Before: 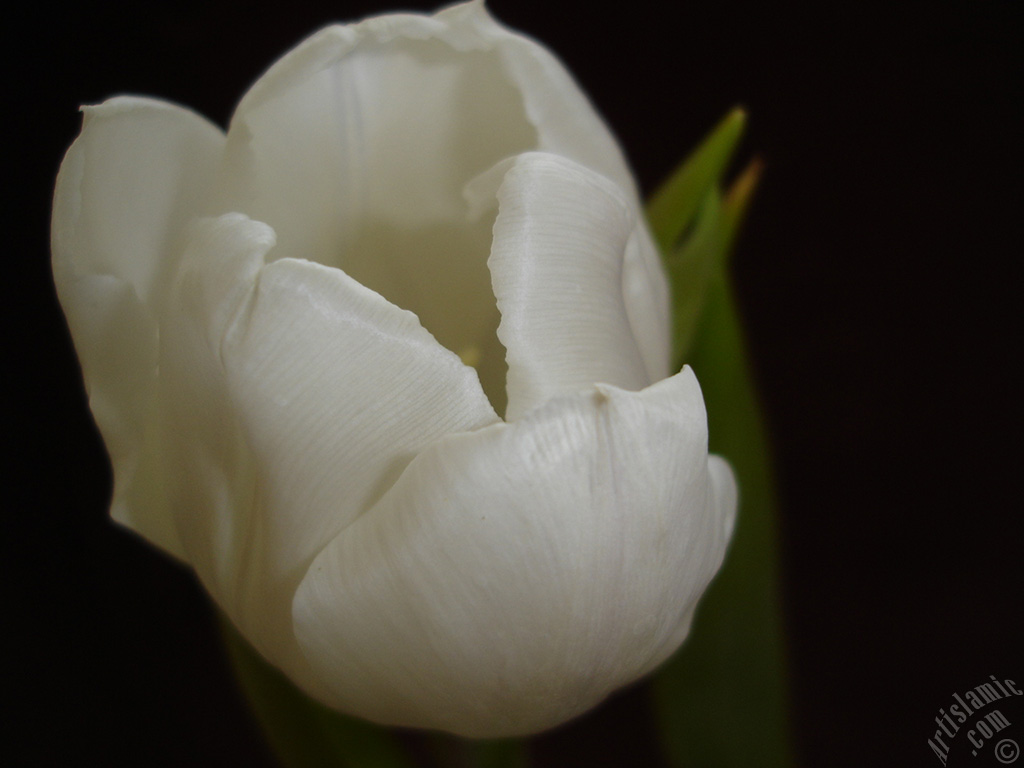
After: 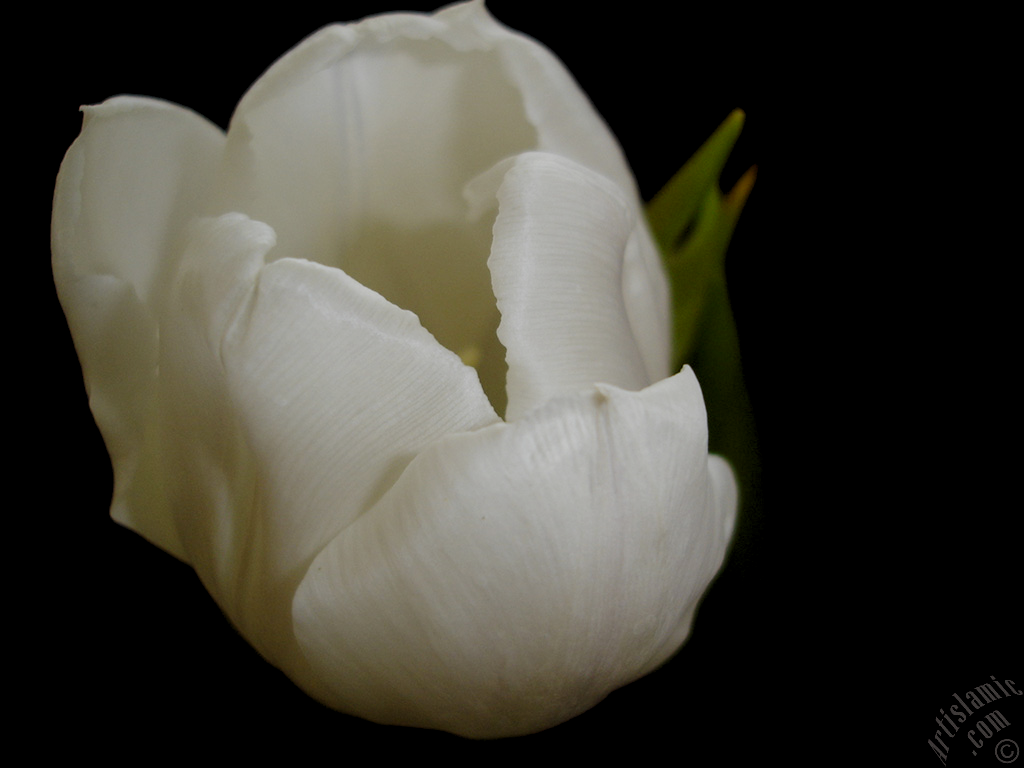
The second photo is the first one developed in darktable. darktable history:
levels: levels [0.062, 0.494, 0.925]
filmic rgb: black relative exposure -7.65 EV, white relative exposure 4.56 EV, hardness 3.61, preserve chrominance no, color science v4 (2020), contrast in shadows soft
